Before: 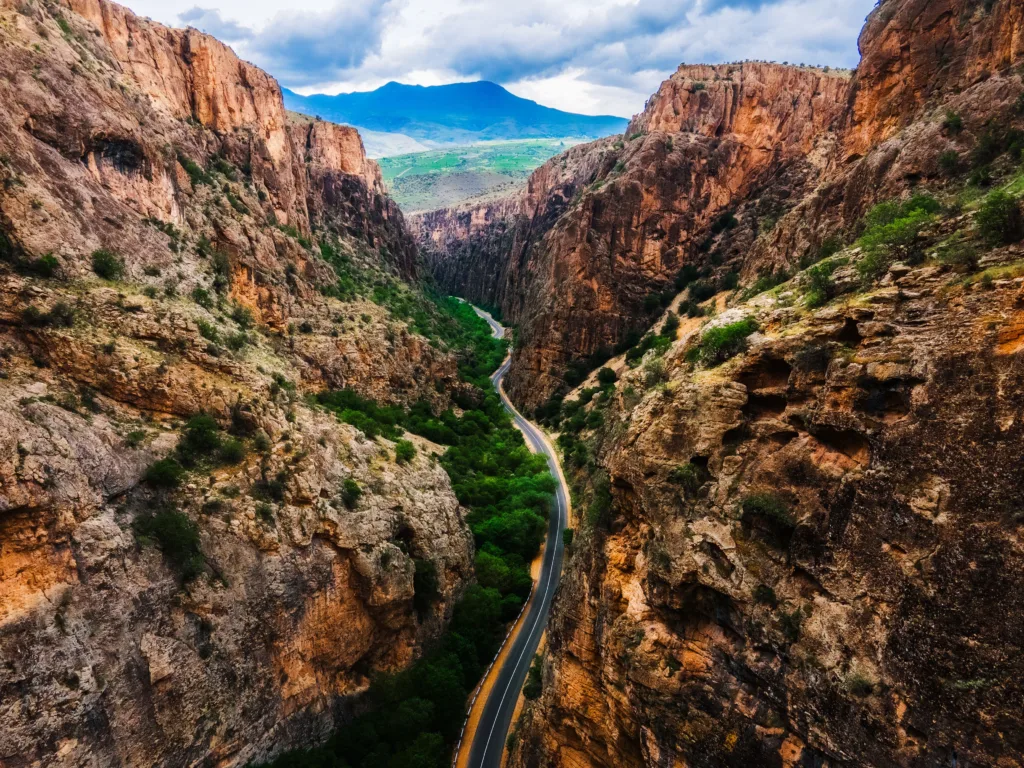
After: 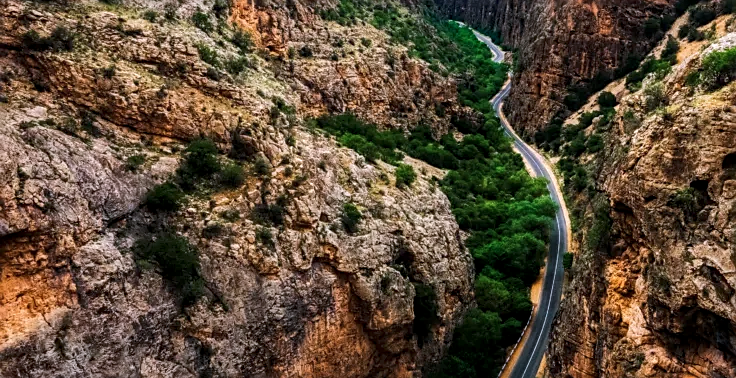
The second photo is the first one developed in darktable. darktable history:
sharpen: on, module defaults
crop: top 36.007%, right 28.081%, bottom 14.701%
exposure: compensate exposure bias true, compensate highlight preservation false
color calibration: illuminant as shot in camera, x 0.358, y 0.373, temperature 4628.91 K
local contrast: detail 130%
